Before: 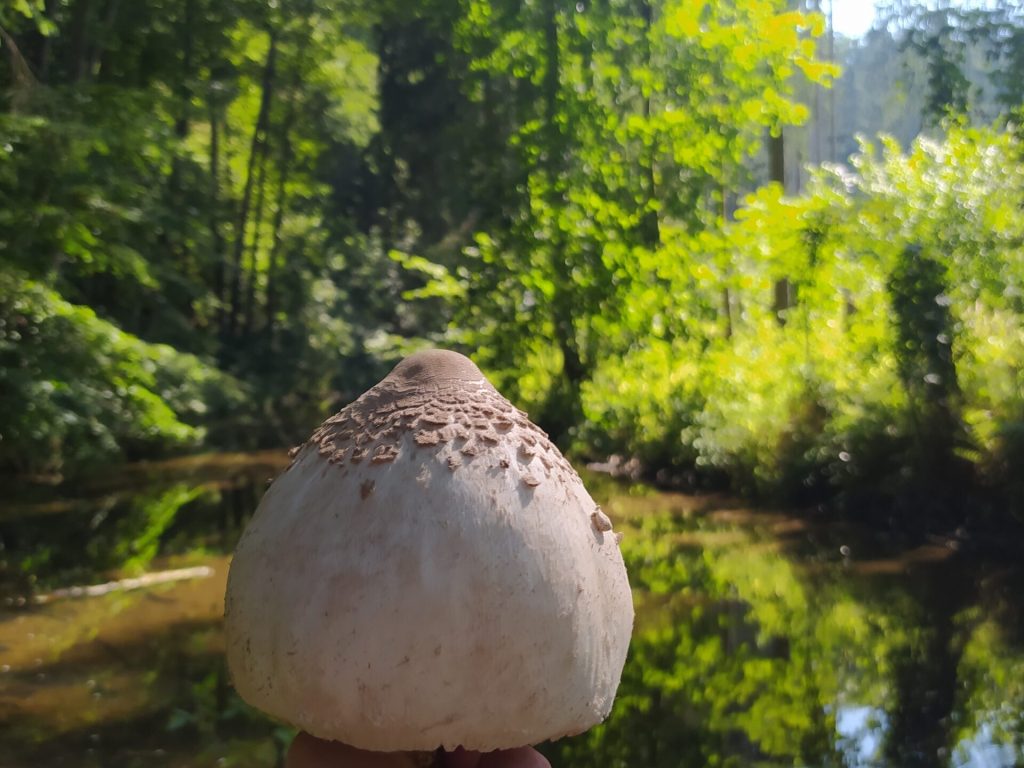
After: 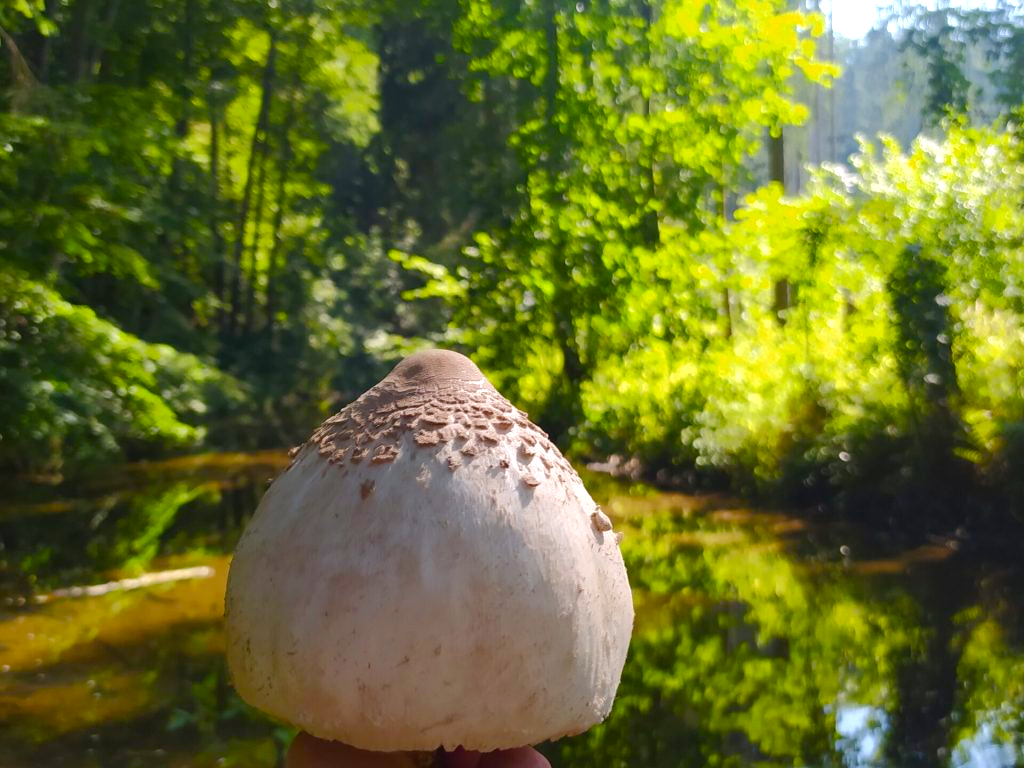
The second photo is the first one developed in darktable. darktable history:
color balance rgb: shadows lift › hue 87.18°, perceptual saturation grading › global saturation 20%, perceptual saturation grading › highlights -25.069%, perceptual saturation grading › shadows 49.929%, perceptual brilliance grading › global brilliance 11.361%
